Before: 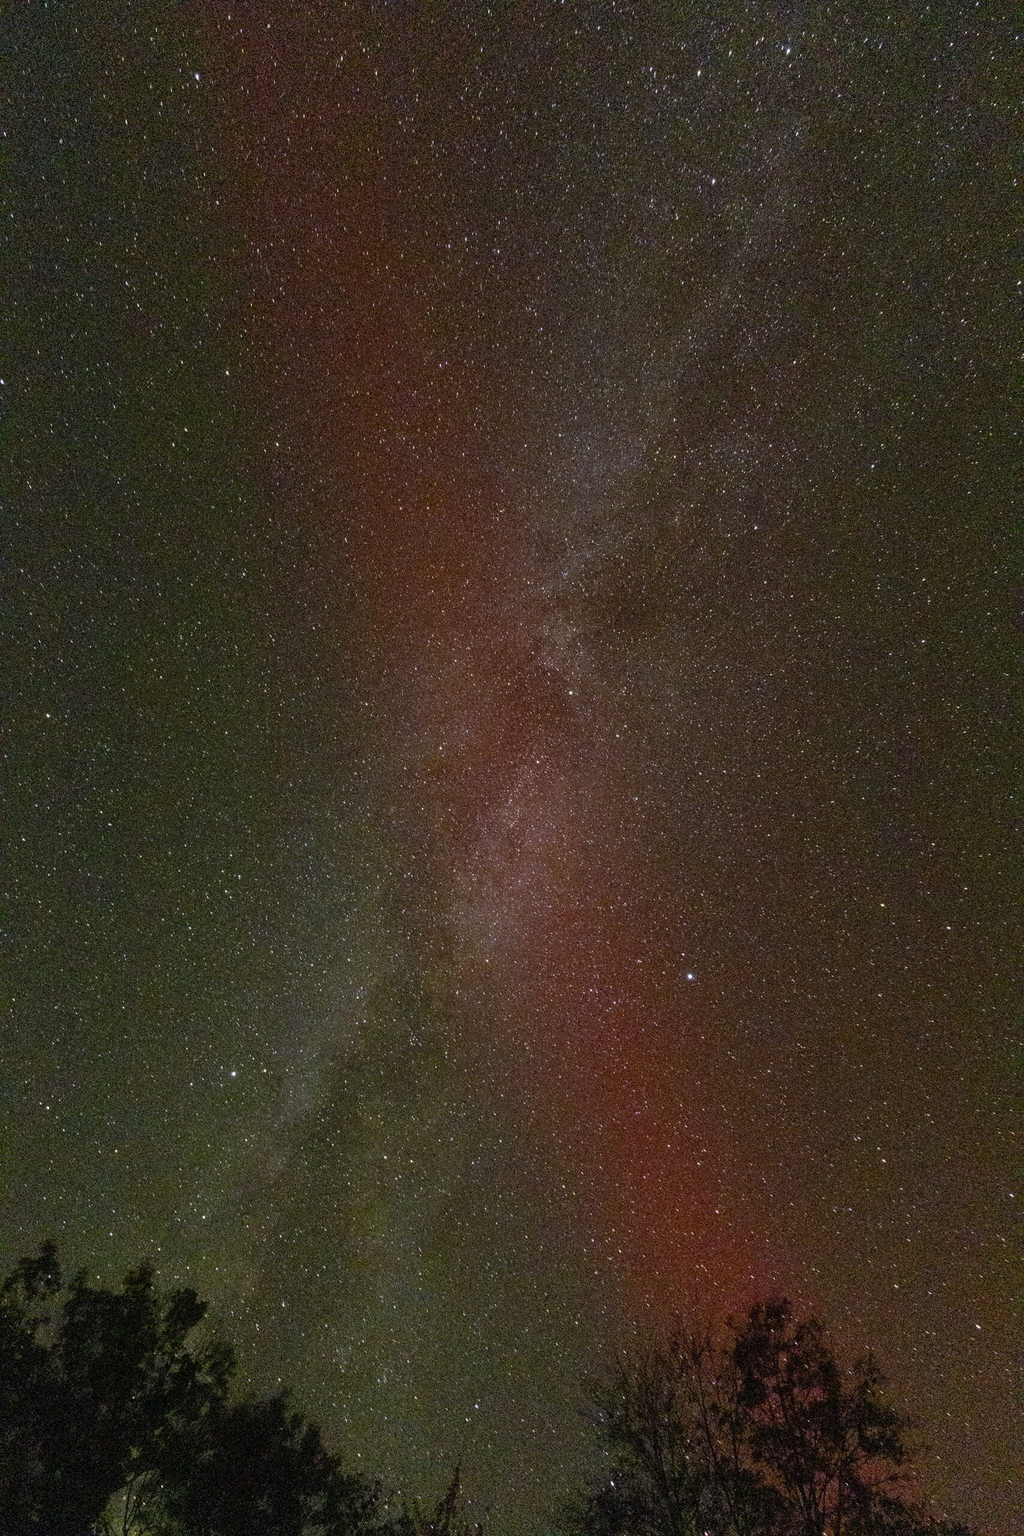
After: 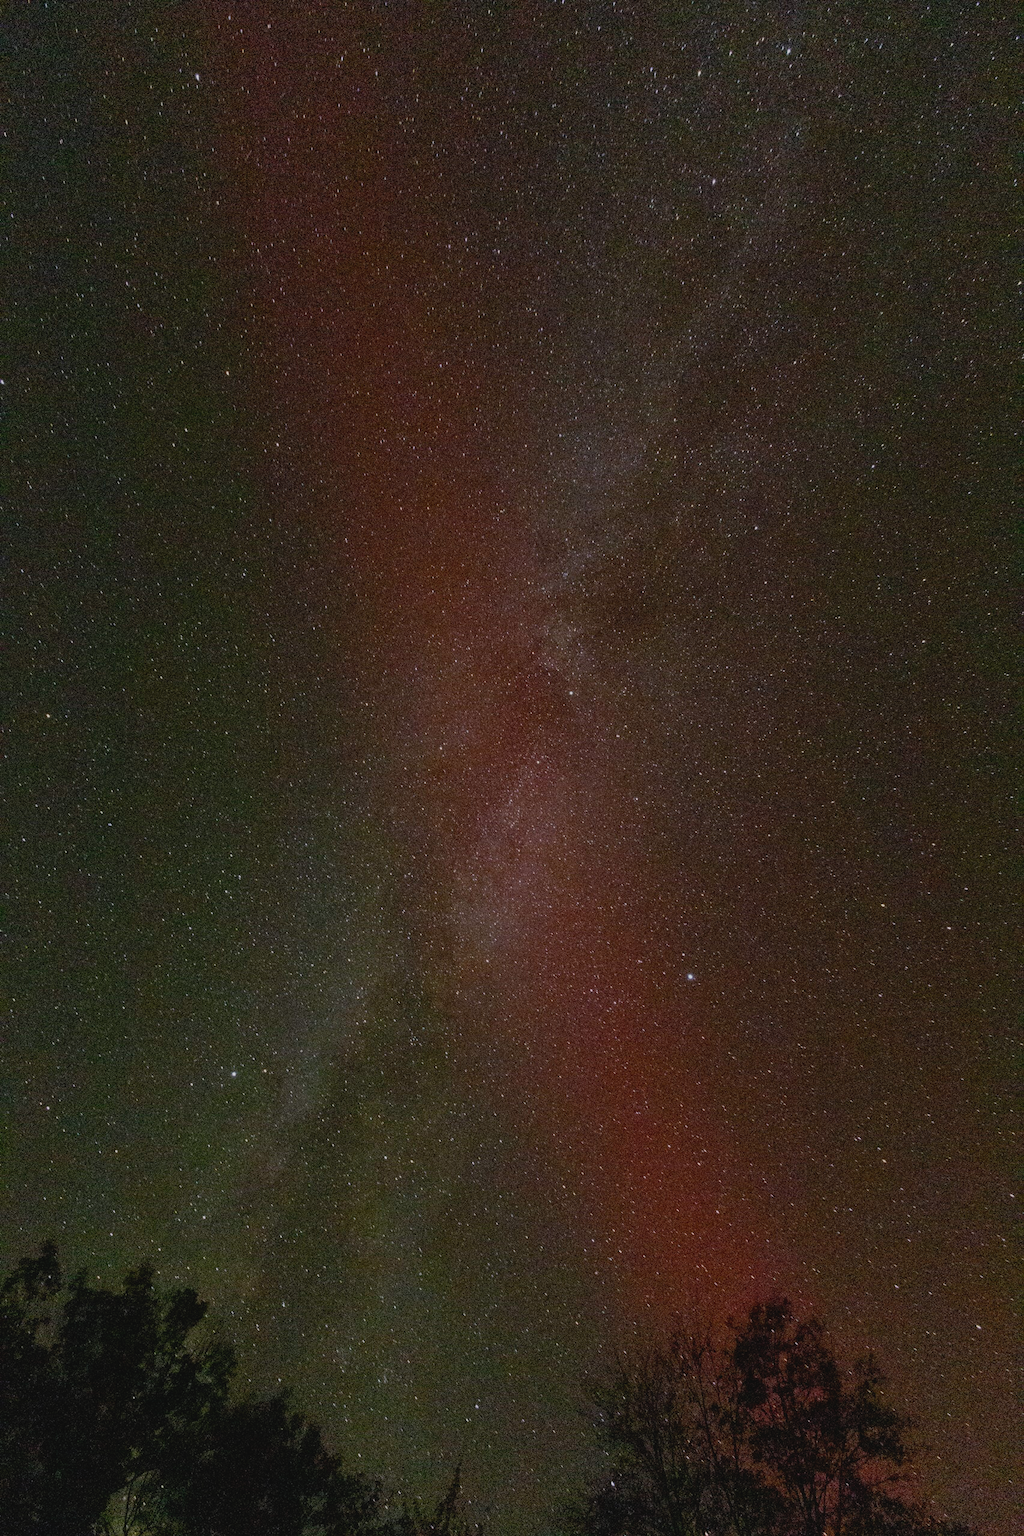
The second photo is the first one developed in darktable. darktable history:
contrast brightness saturation: contrast -0.089, brightness -0.031, saturation -0.106
exposure: exposure -0.493 EV, compensate highlight preservation false
